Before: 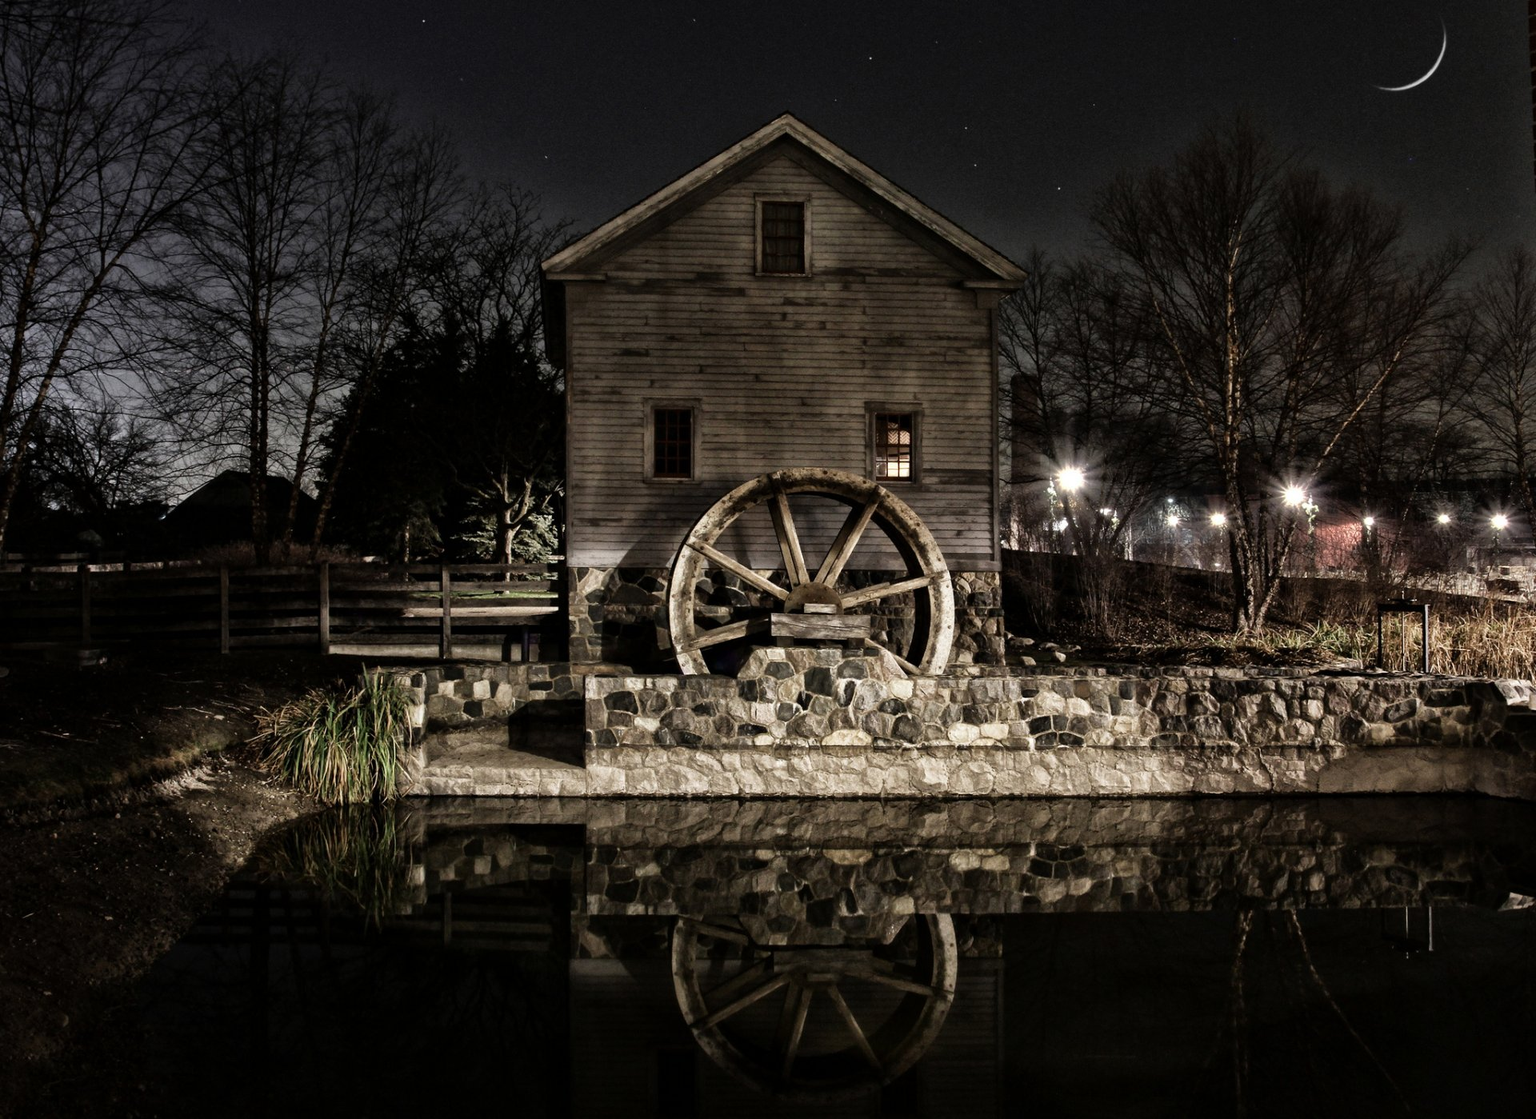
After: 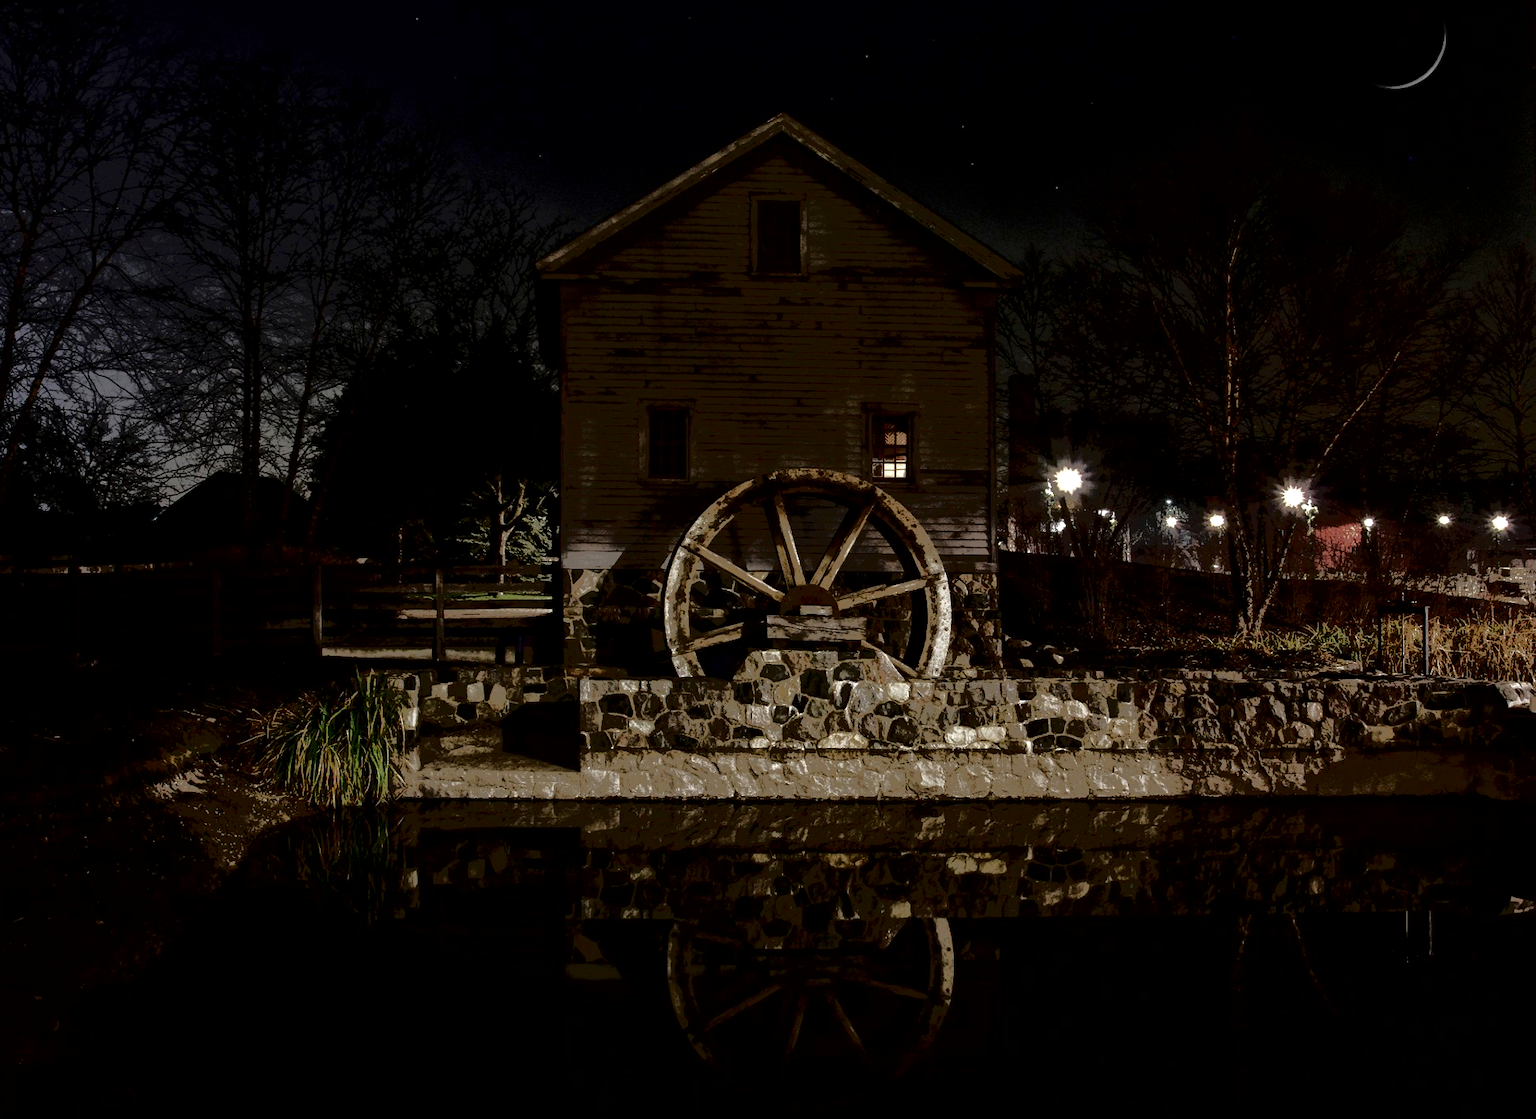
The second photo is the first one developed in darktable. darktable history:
crop and rotate: left 0.628%, top 0.228%, bottom 0.396%
contrast brightness saturation: contrast 0.085, brightness -0.606, saturation 0.17
tone equalizer: -7 EV -0.604 EV, -6 EV 1.02 EV, -5 EV -0.447 EV, -4 EV 0.439 EV, -3 EV 0.434 EV, -2 EV 0.169 EV, -1 EV -0.156 EV, +0 EV -0.375 EV, edges refinement/feathering 500, mask exposure compensation -1.57 EV, preserve details no
